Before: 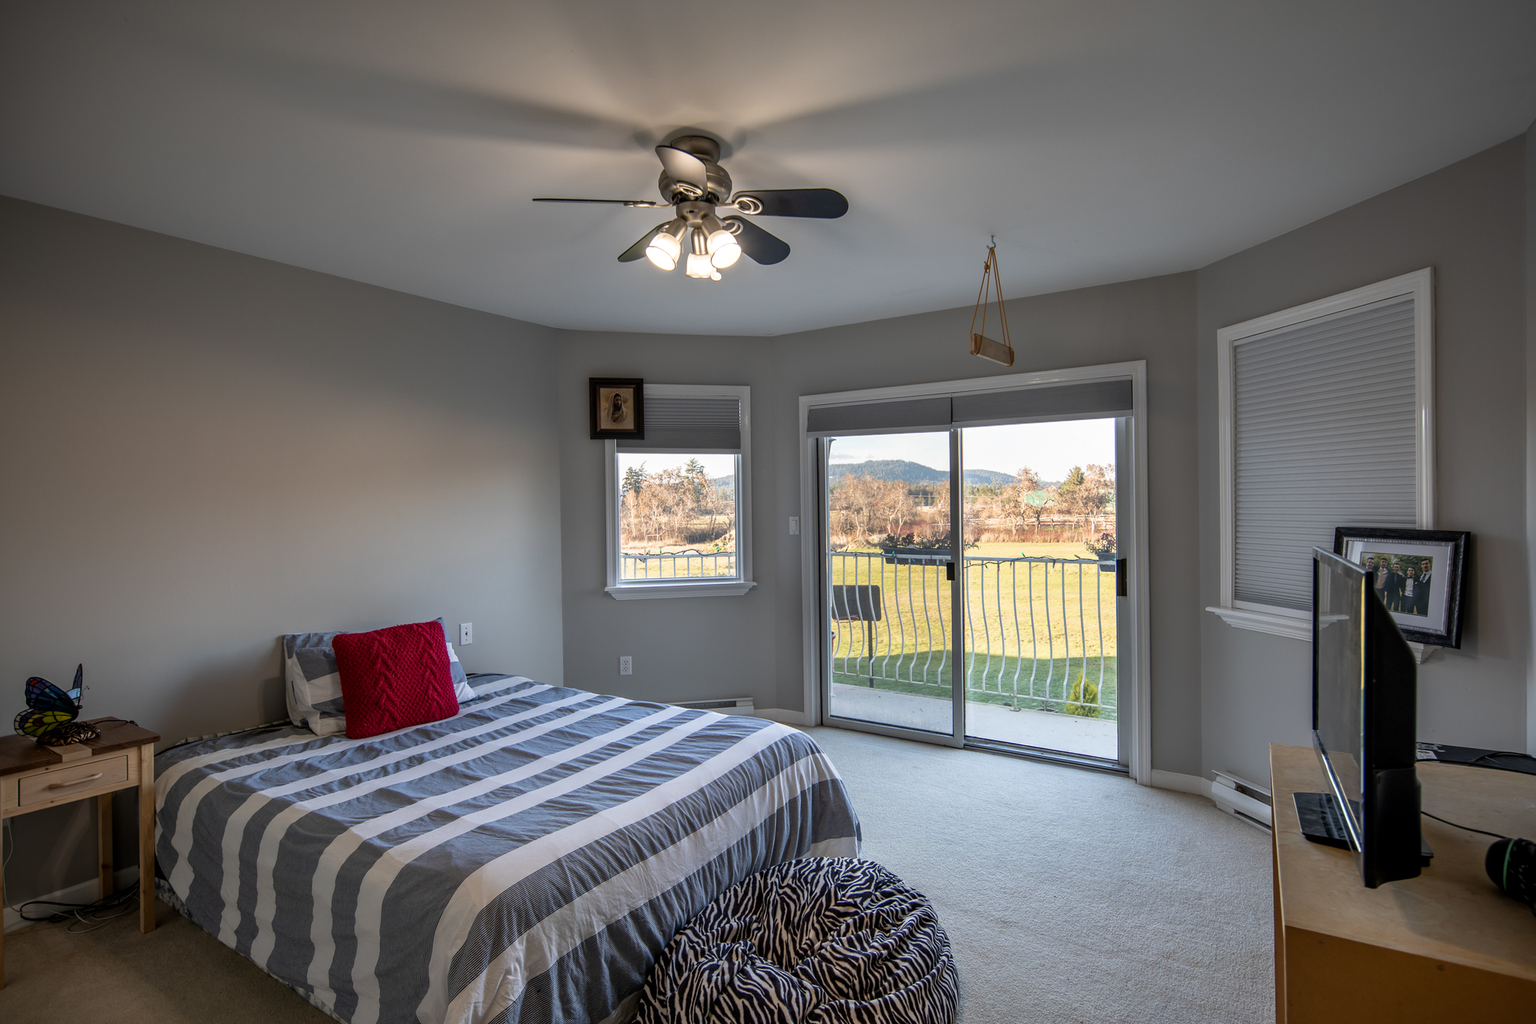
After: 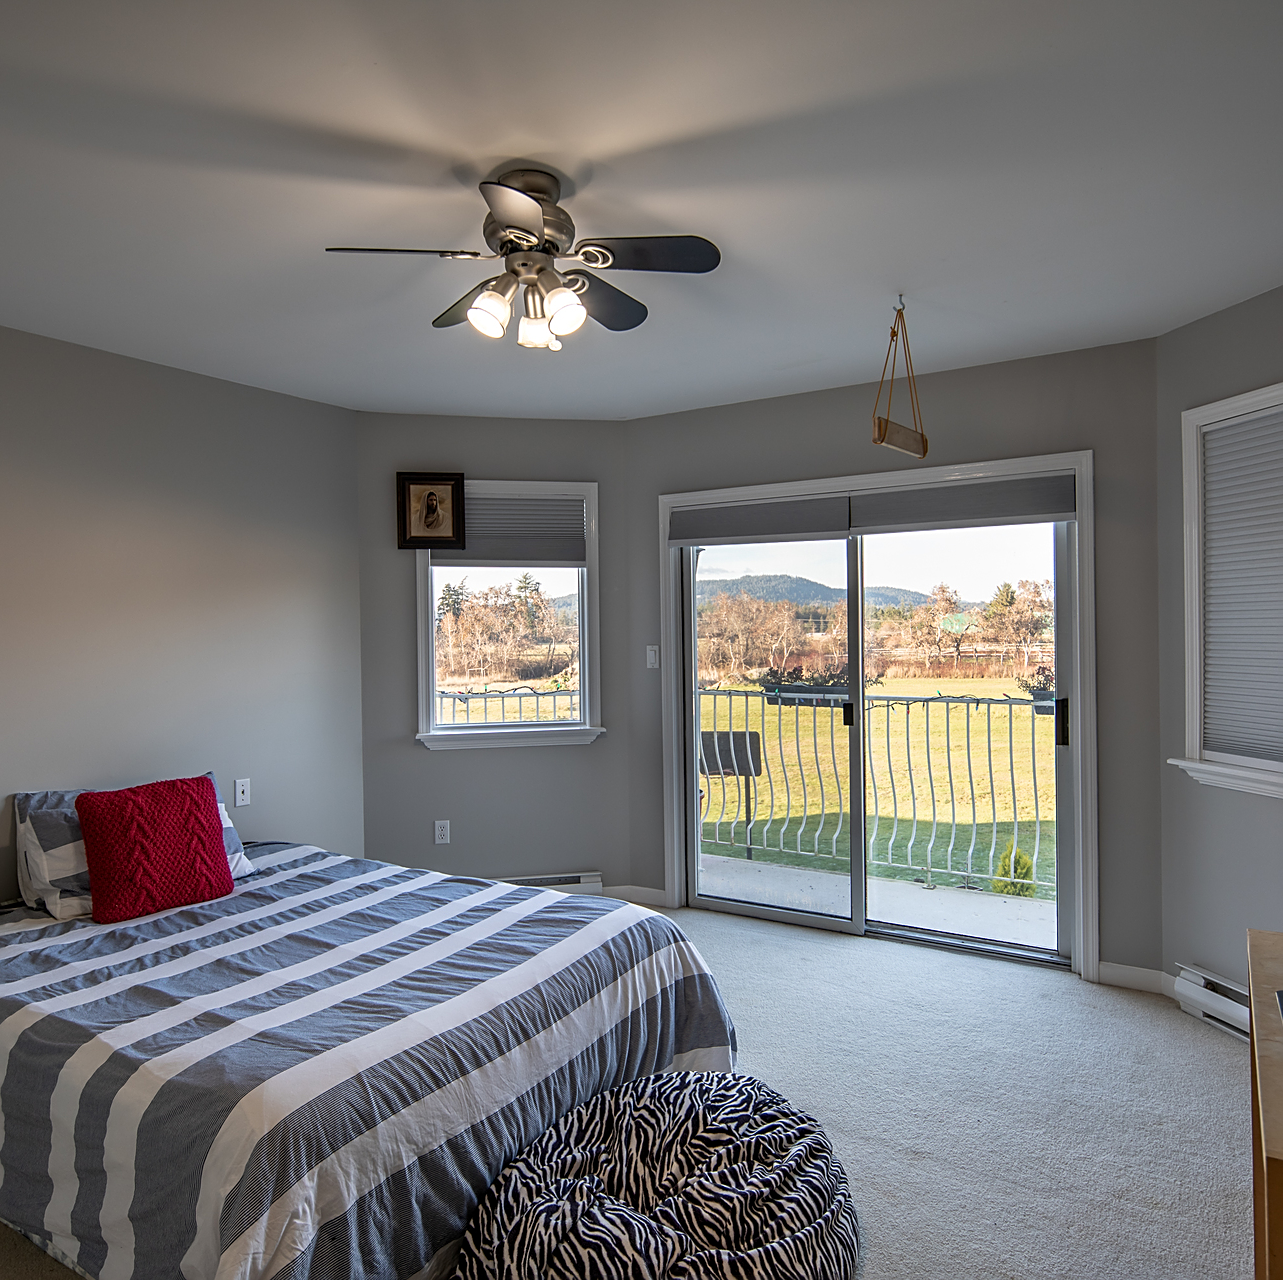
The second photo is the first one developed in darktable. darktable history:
sharpen: on, module defaults
crop and rotate: left 17.732%, right 15.423%
